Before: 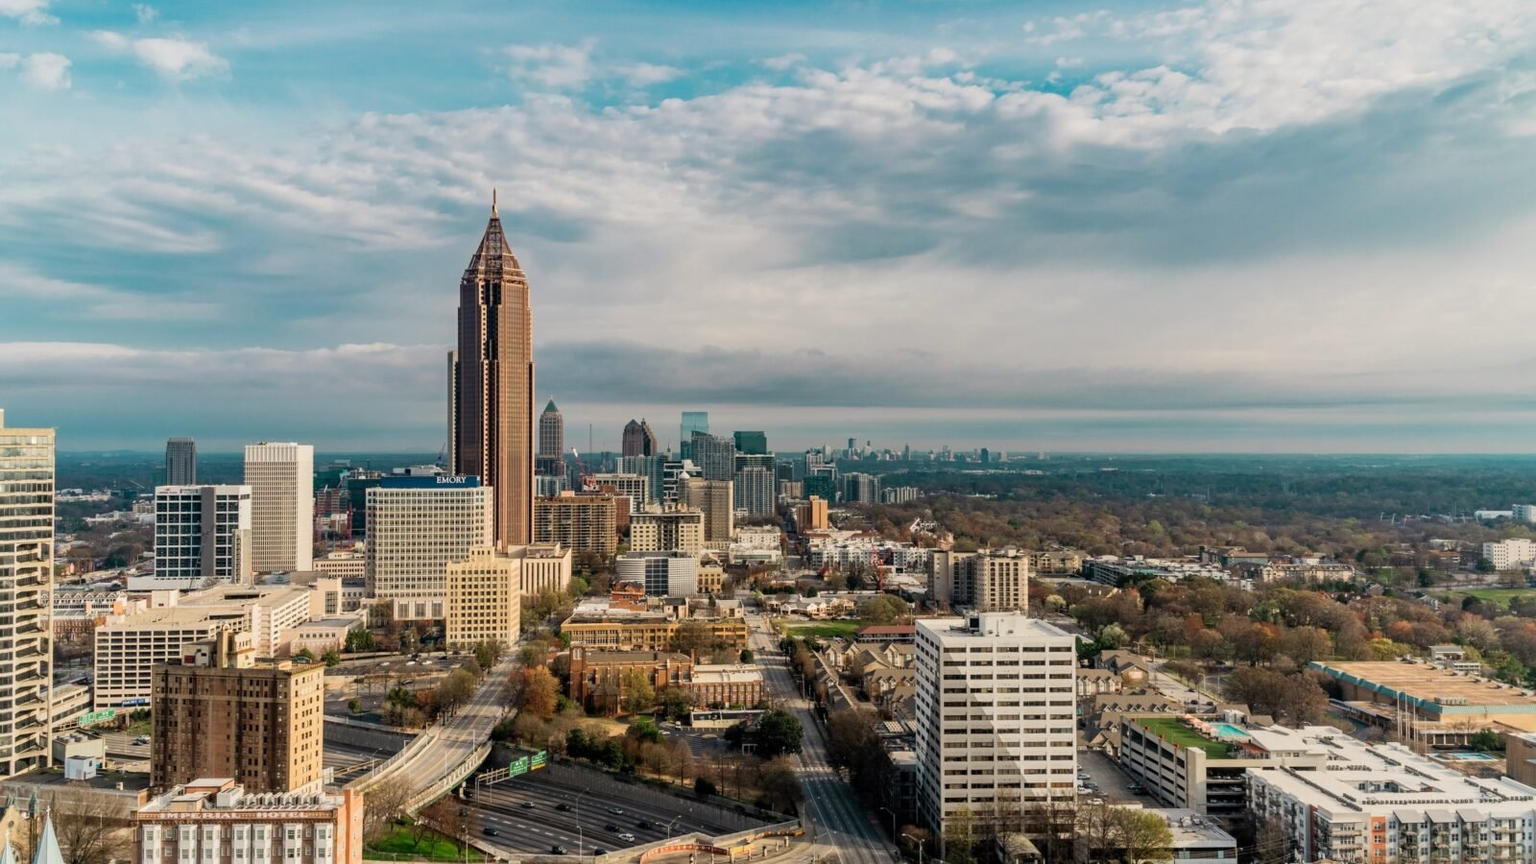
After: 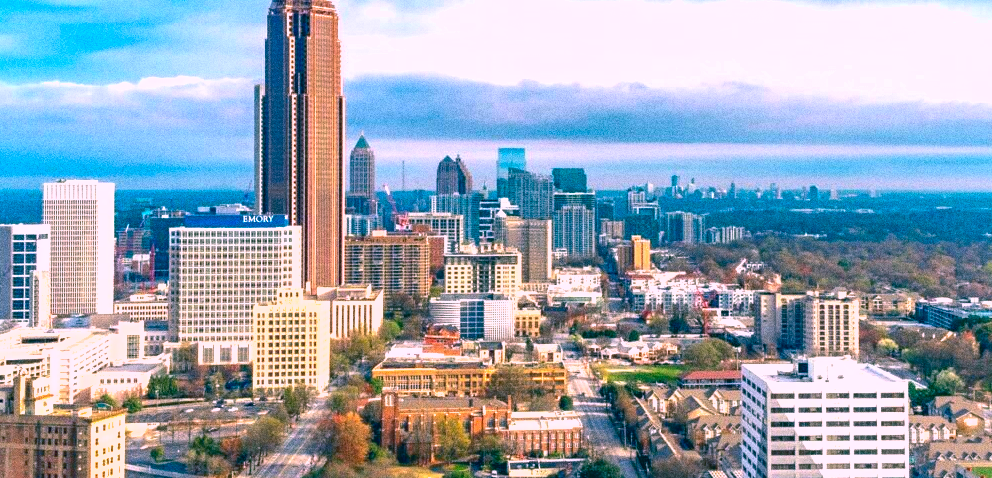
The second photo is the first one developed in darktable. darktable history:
exposure: black level correction 0, exposure 1.1 EV, compensate exposure bias true, compensate highlight preservation false
crop: left 13.312%, top 31.28%, right 24.627%, bottom 15.582%
color correction: highlights a* 17.03, highlights b* 0.205, shadows a* -15.38, shadows b* -14.56, saturation 1.5
grain: coarseness 0.09 ISO, strength 40%
color calibration: illuminant Planckian (black body), x 0.378, y 0.375, temperature 4065 K
shadows and highlights: on, module defaults
